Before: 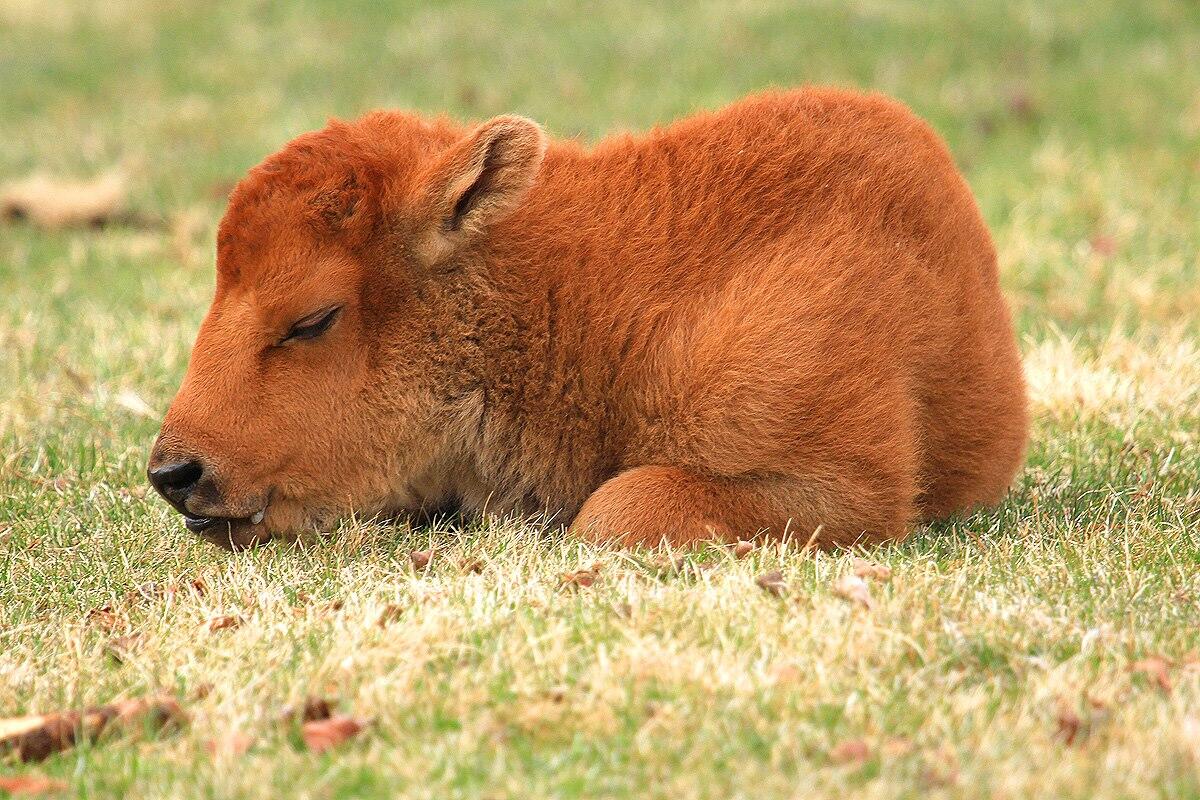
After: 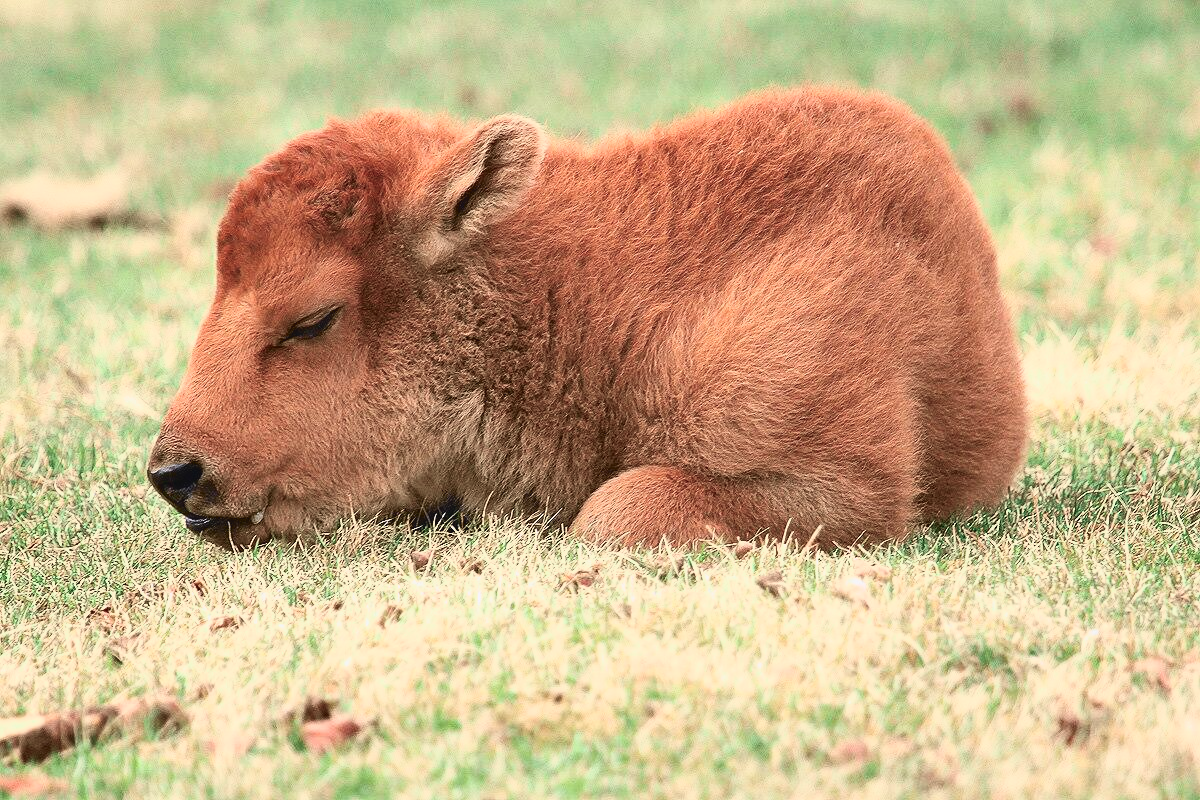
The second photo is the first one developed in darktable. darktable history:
tone curve: curves: ch0 [(0, 0.039) (0.104, 0.094) (0.285, 0.301) (0.673, 0.796) (0.845, 0.932) (0.994, 0.971)]; ch1 [(0, 0) (0.356, 0.385) (0.424, 0.405) (0.498, 0.502) (0.586, 0.57) (0.657, 0.642) (1, 1)]; ch2 [(0, 0) (0.424, 0.438) (0.46, 0.453) (0.515, 0.505) (0.557, 0.57) (0.612, 0.583) (0.722, 0.67) (1, 1)], color space Lab, independent channels, preserve colors none
shadows and highlights: shadows 32, highlights -32, soften with gaussian
